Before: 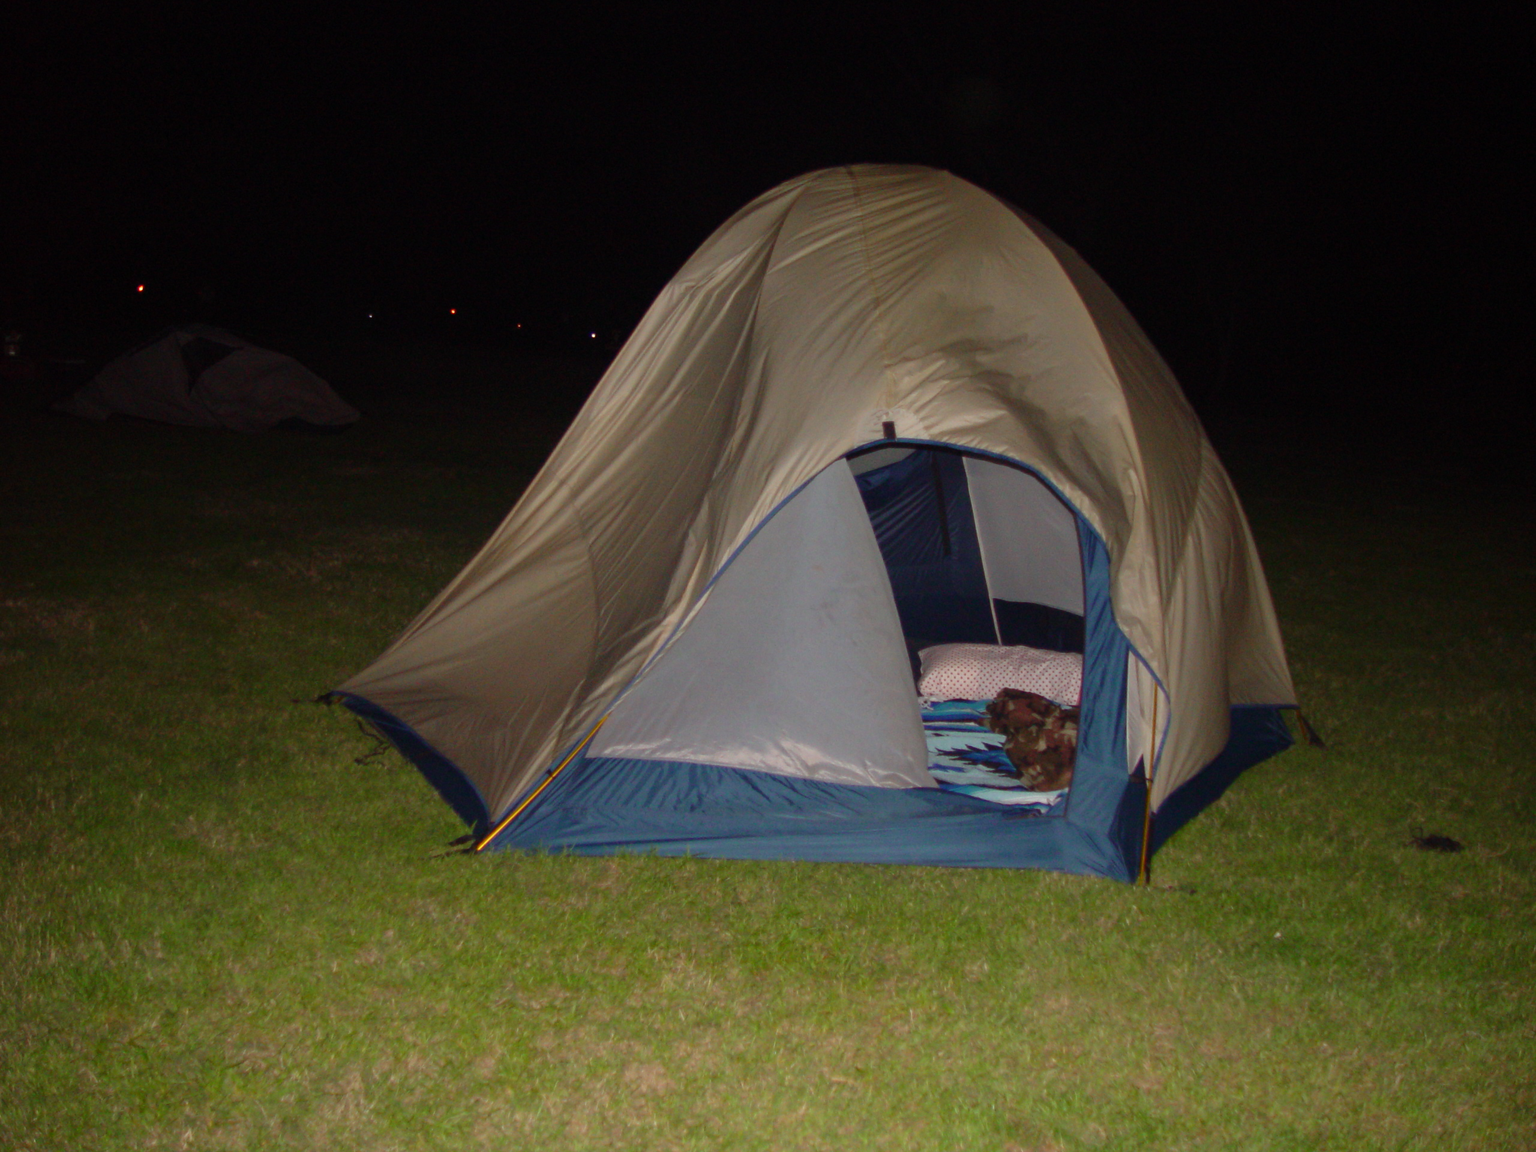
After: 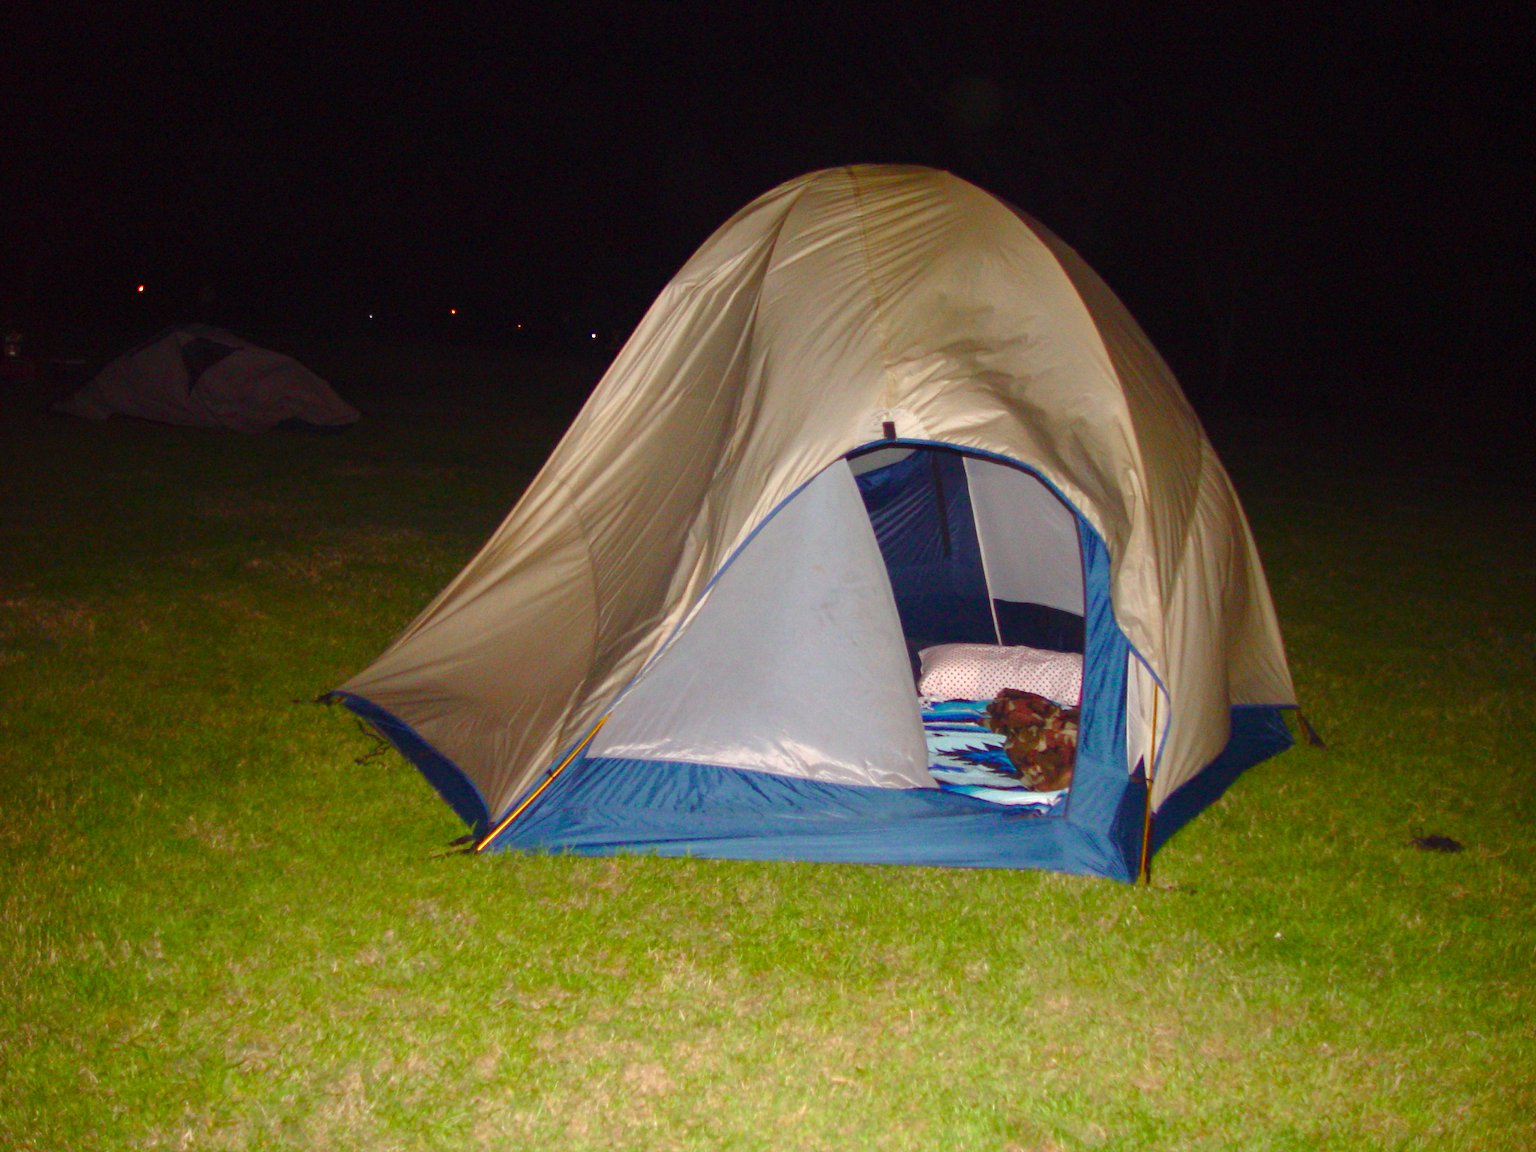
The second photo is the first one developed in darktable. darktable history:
color balance rgb: perceptual saturation grading › global saturation 20%, perceptual saturation grading › highlights -25%, perceptual saturation grading › shadows 50%
exposure: black level correction 0, exposure 0.953 EV, compensate exposure bias true, compensate highlight preservation false
